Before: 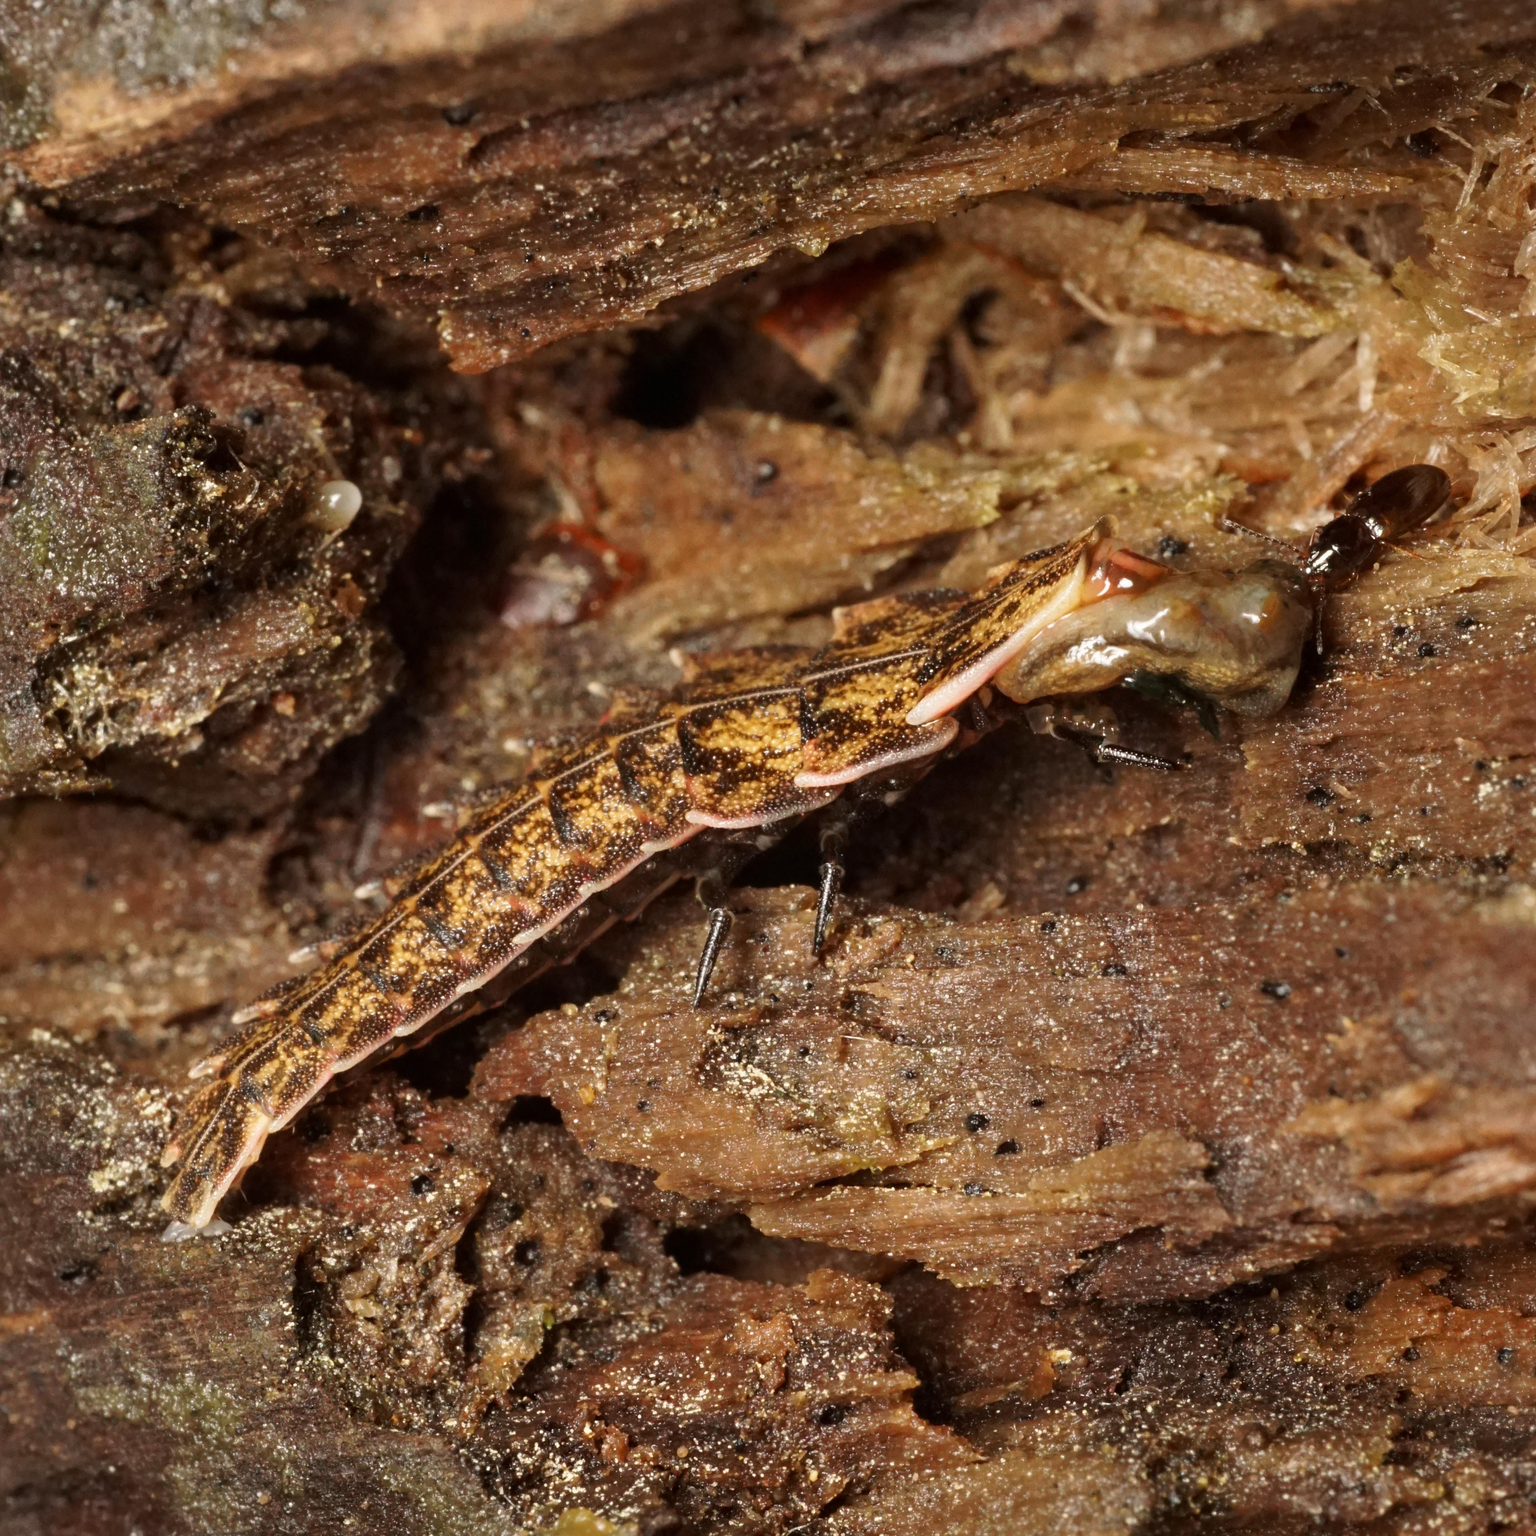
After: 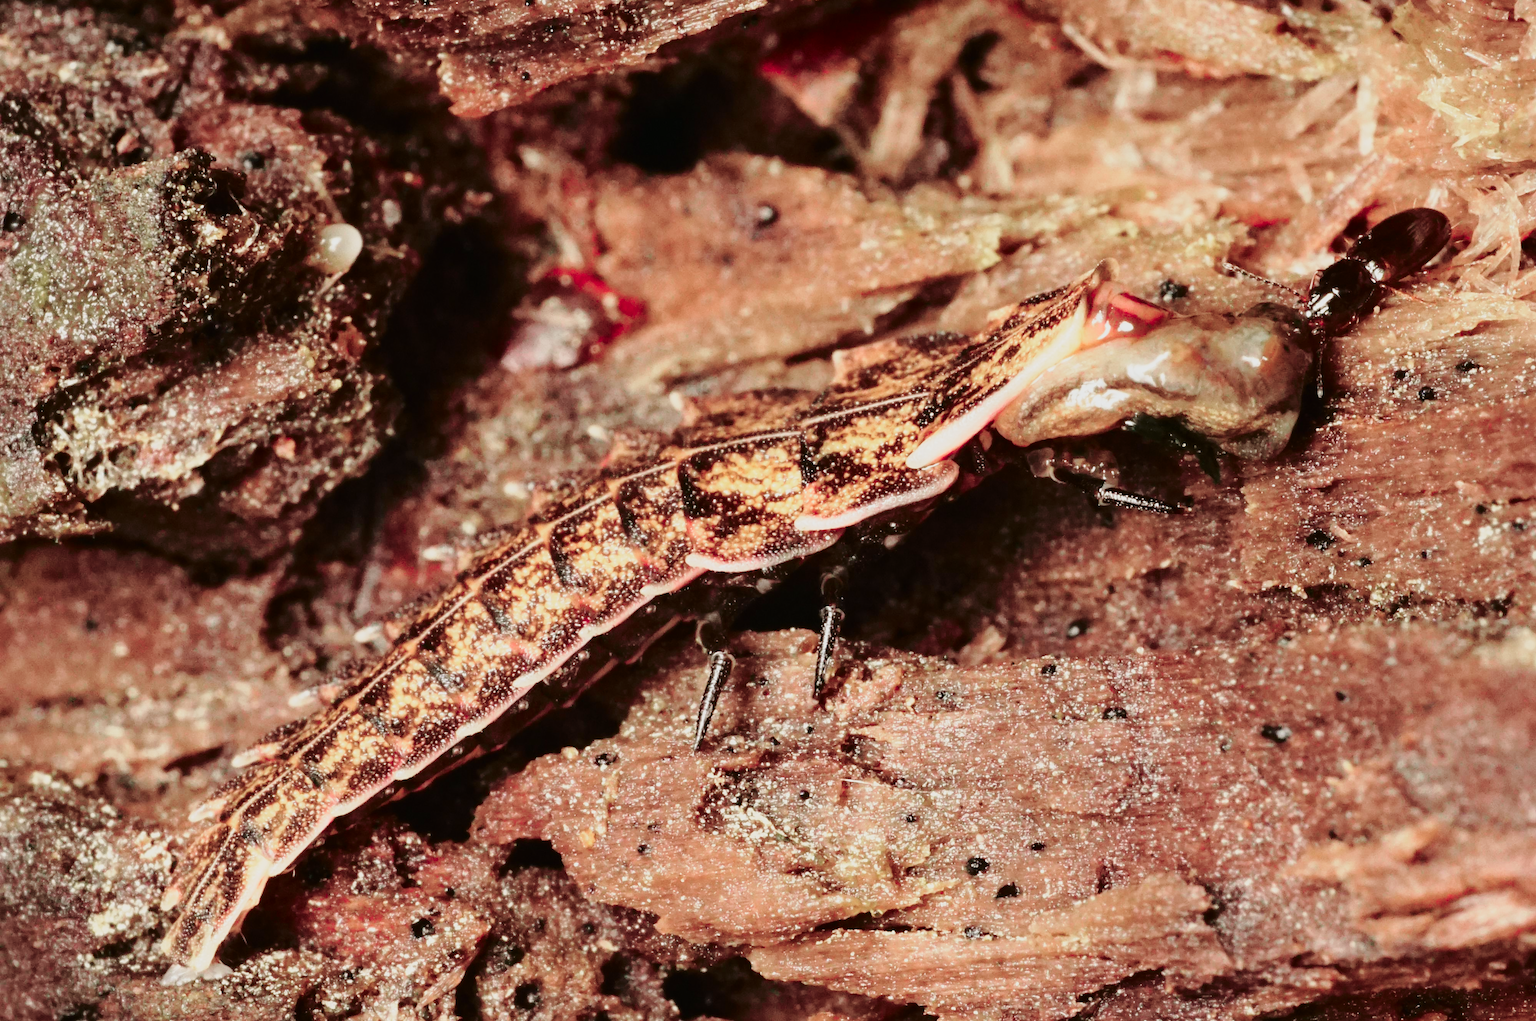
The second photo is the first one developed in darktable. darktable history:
crop: top 16.727%, bottom 16.727%
tone curve: curves: ch0 [(0, 0.009) (0.105, 0.069) (0.195, 0.154) (0.289, 0.278) (0.384, 0.391) (0.513, 0.53) (0.66, 0.667) (0.895, 0.863) (1, 0.919)]; ch1 [(0, 0) (0.161, 0.092) (0.35, 0.33) (0.403, 0.395) (0.456, 0.469) (0.502, 0.499) (0.519, 0.514) (0.576, 0.587) (0.642, 0.645) (0.701, 0.742) (1, 0.942)]; ch2 [(0, 0) (0.371, 0.362) (0.437, 0.437) (0.501, 0.5) (0.53, 0.528) (0.569, 0.551) (0.619, 0.58) (0.883, 0.752) (1, 0.929)], color space Lab, independent channels, preserve colors none
exposure: compensate highlight preservation false
base curve: curves: ch0 [(0, 0) (0.028, 0.03) (0.121, 0.232) (0.46, 0.748) (0.859, 0.968) (1, 1)], preserve colors none
